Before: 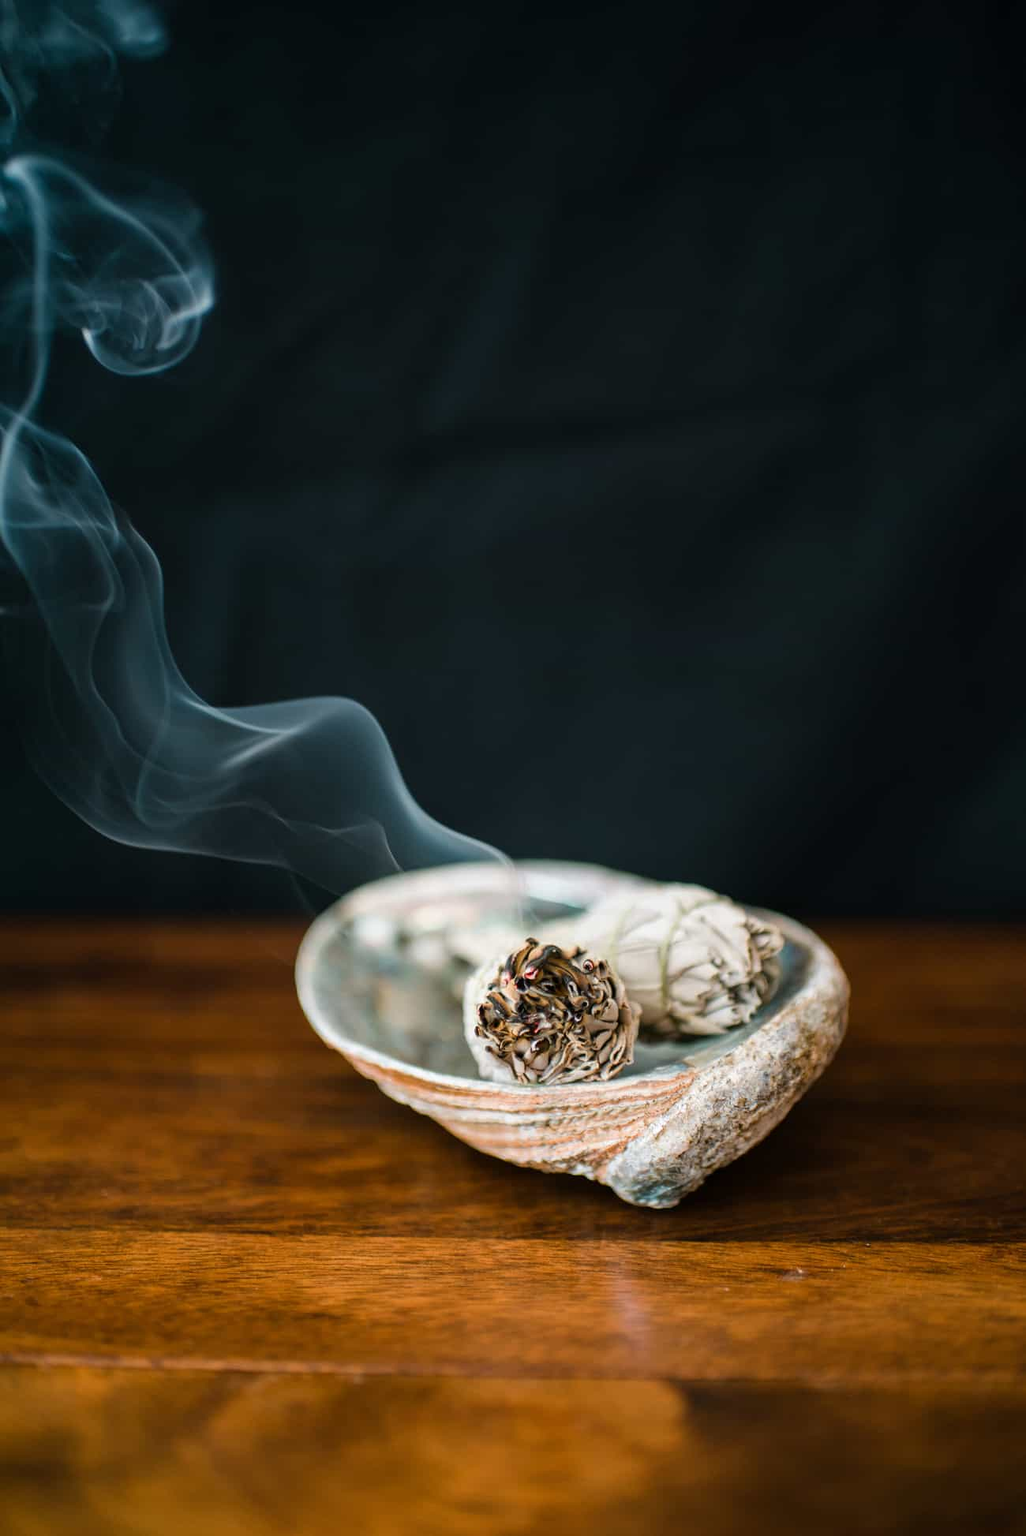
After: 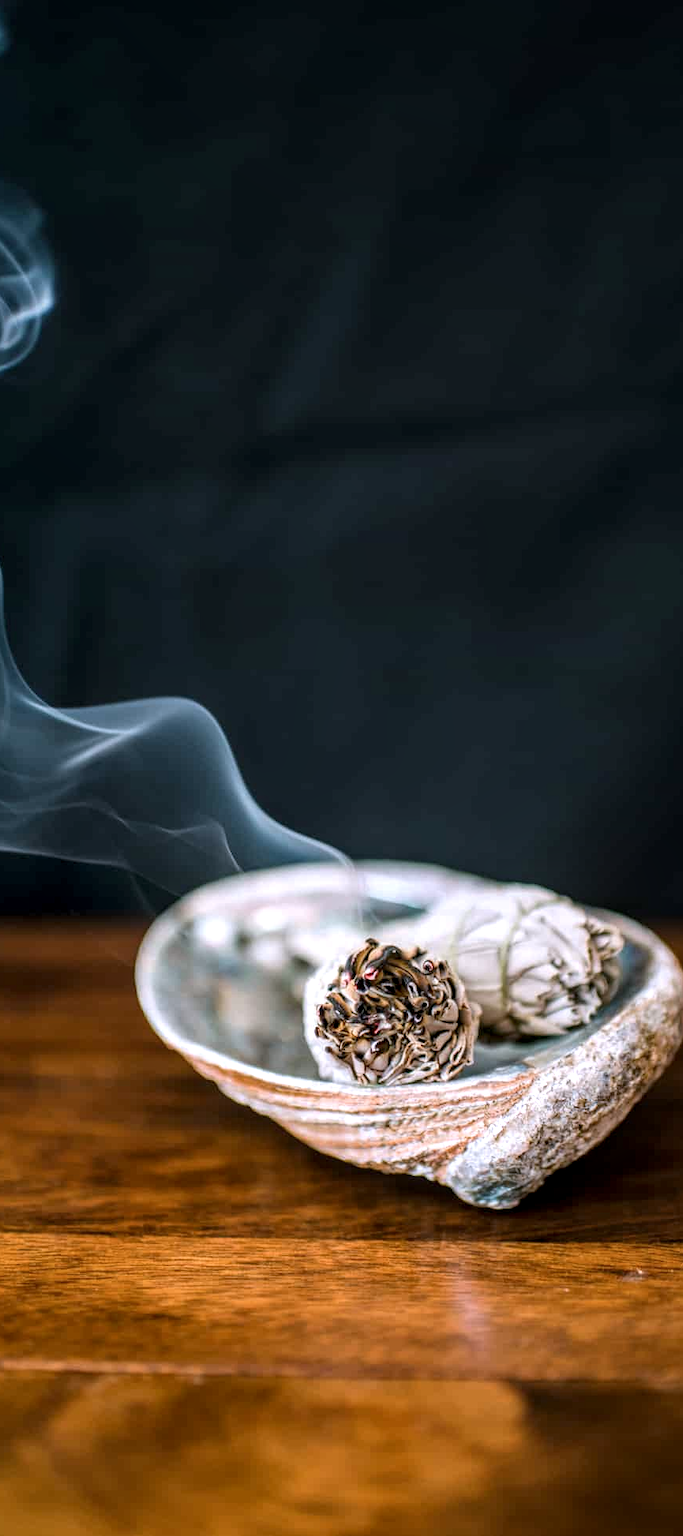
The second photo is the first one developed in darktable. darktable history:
crop and rotate: left 15.754%, right 17.579%
white balance: red 1.004, blue 1.096
local contrast: detail 142%
exposure: exposure 0.128 EV, compensate highlight preservation false
rotate and perspective: automatic cropping off
